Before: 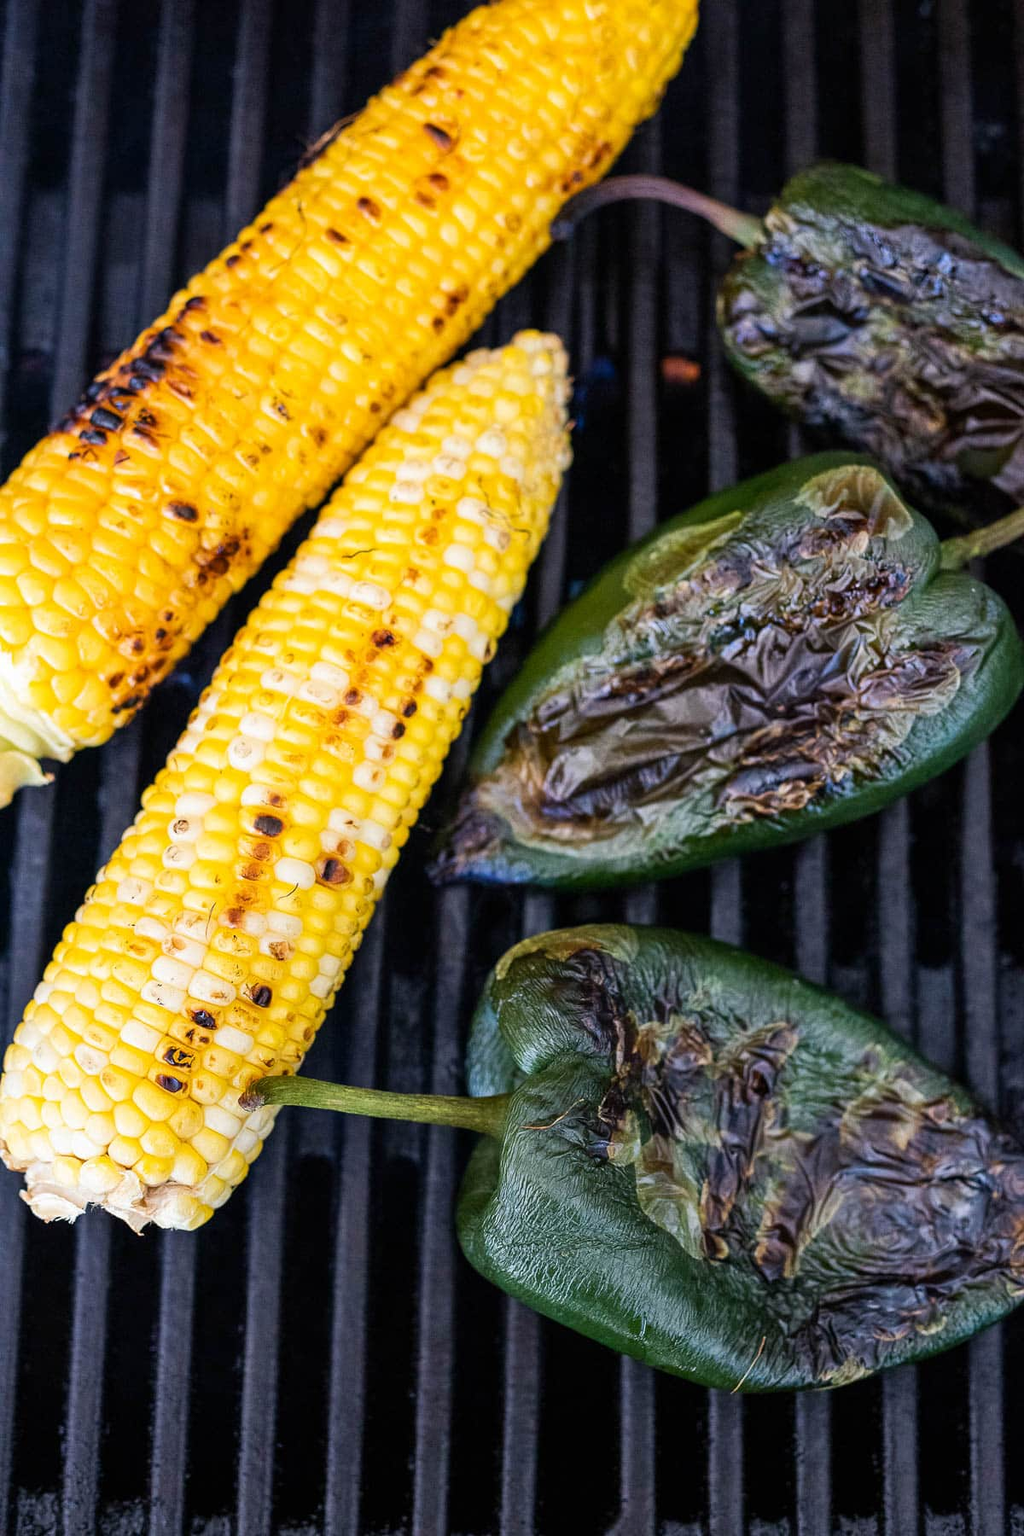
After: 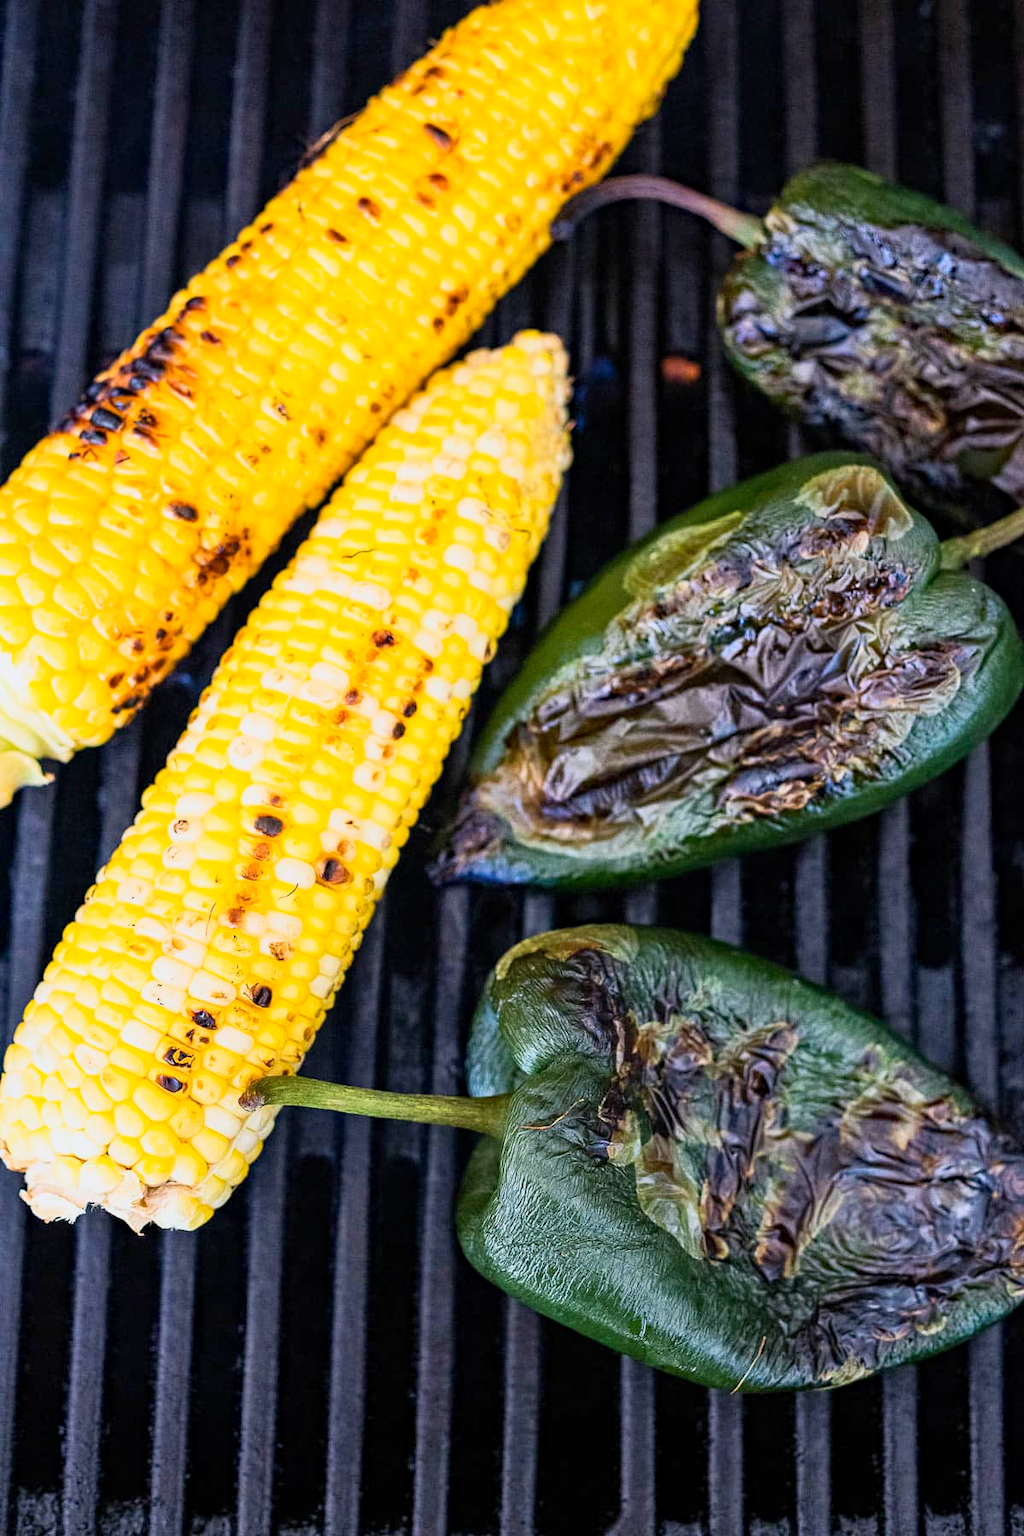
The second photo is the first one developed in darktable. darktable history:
haze removal: compatibility mode true, adaptive false
base curve: curves: ch0 [(0, 0) (0.088, 0.125) (0.176, 0.251) (0.354, 0.501) (0.613, 0.749) (1, 0.877)]
